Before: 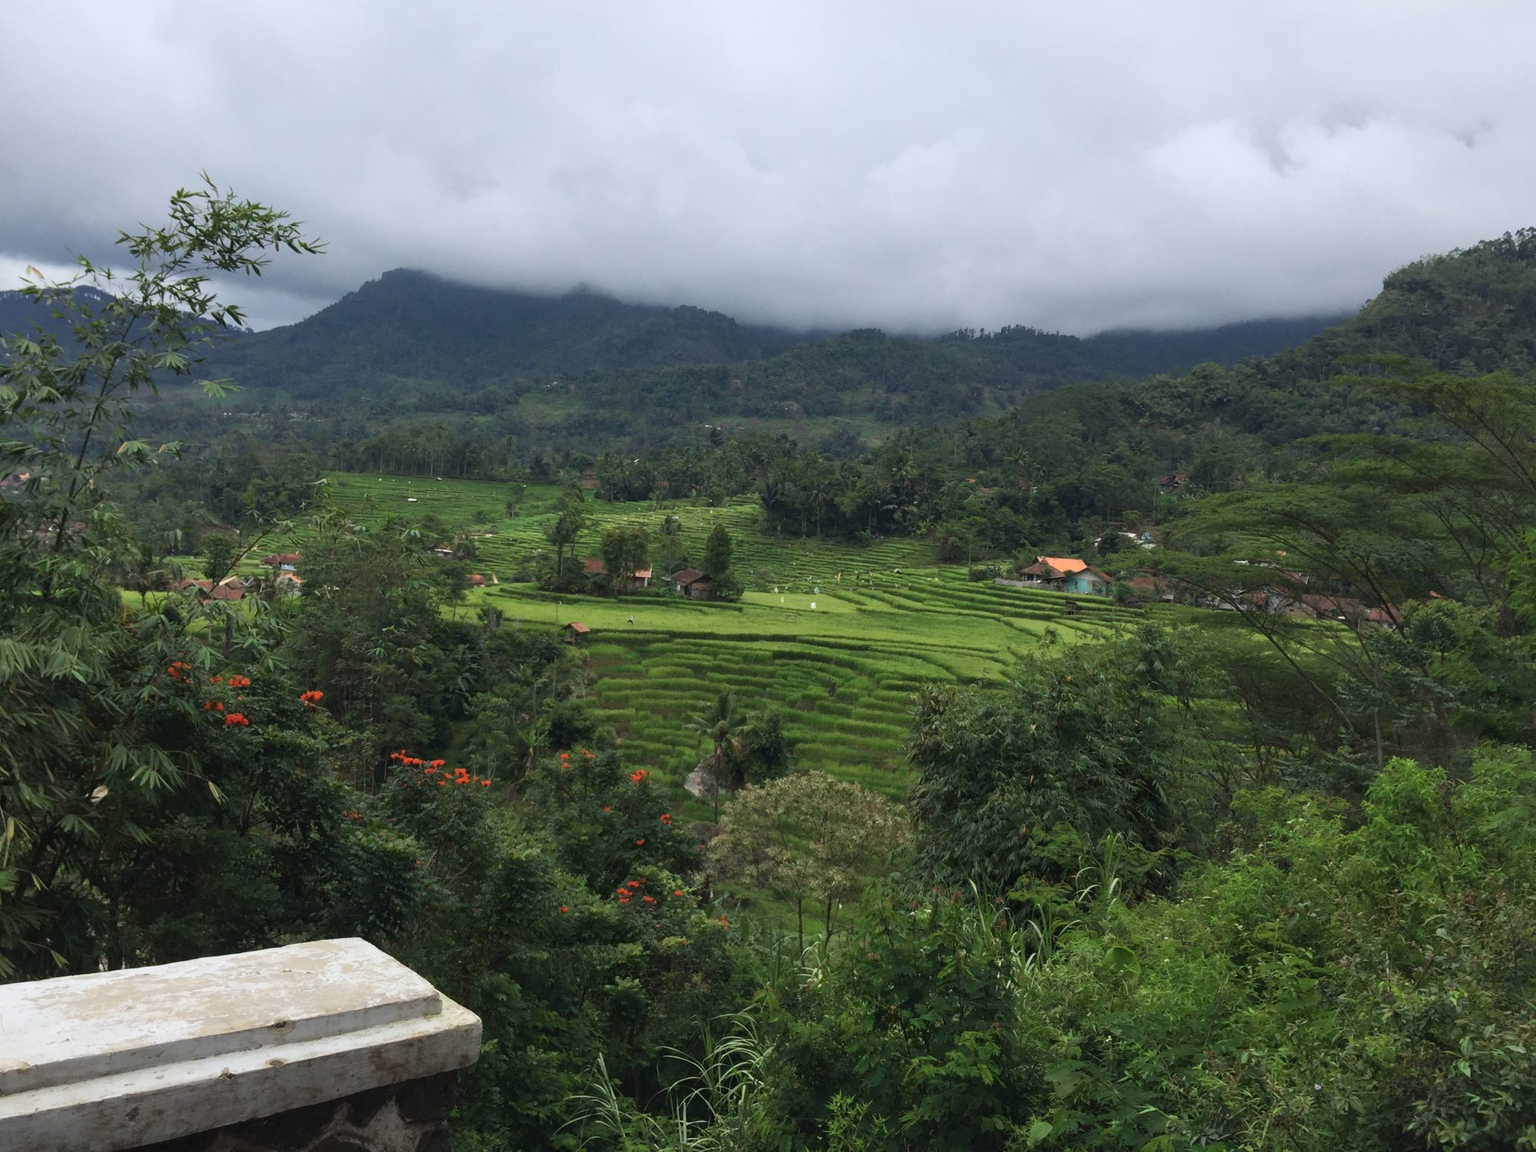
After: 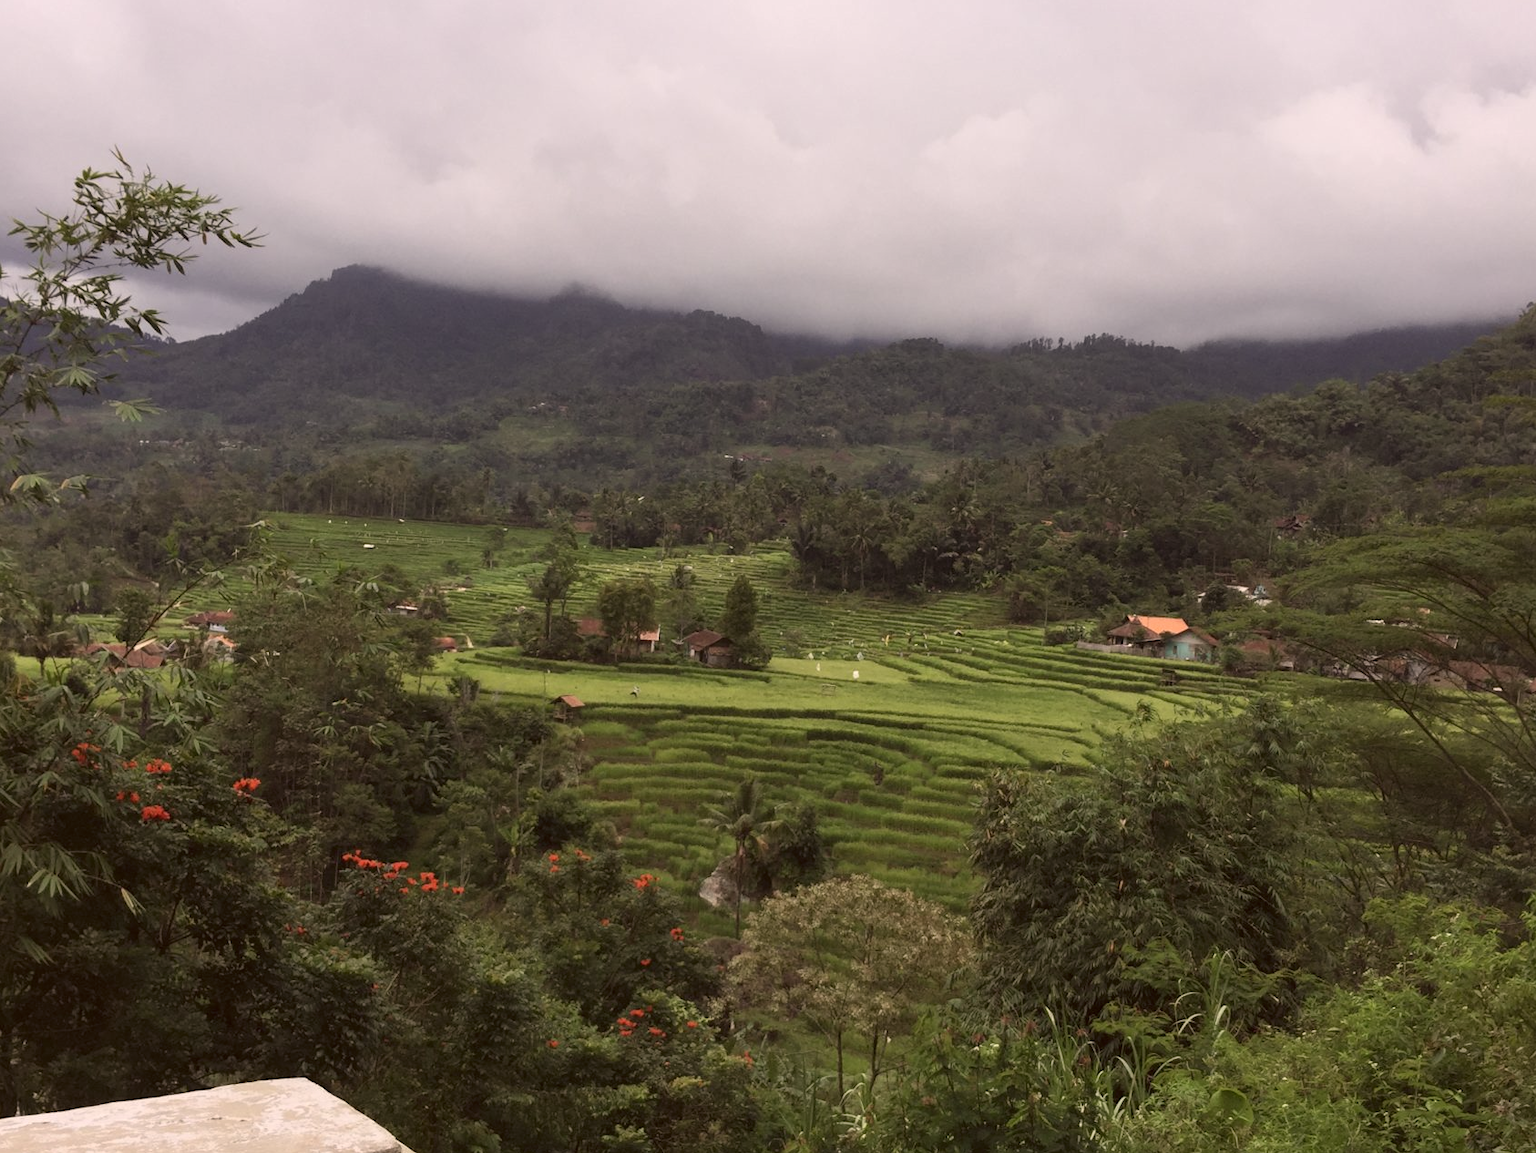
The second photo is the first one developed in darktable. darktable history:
crop and rotate: left 7.097%, top 4.388%, right 10.535%, bottom 13.131%
color correction: highlights a* 10.2, highlights b* 9.78, shadows a* 7.88, shadows b* 8.26, saturation 0.811
